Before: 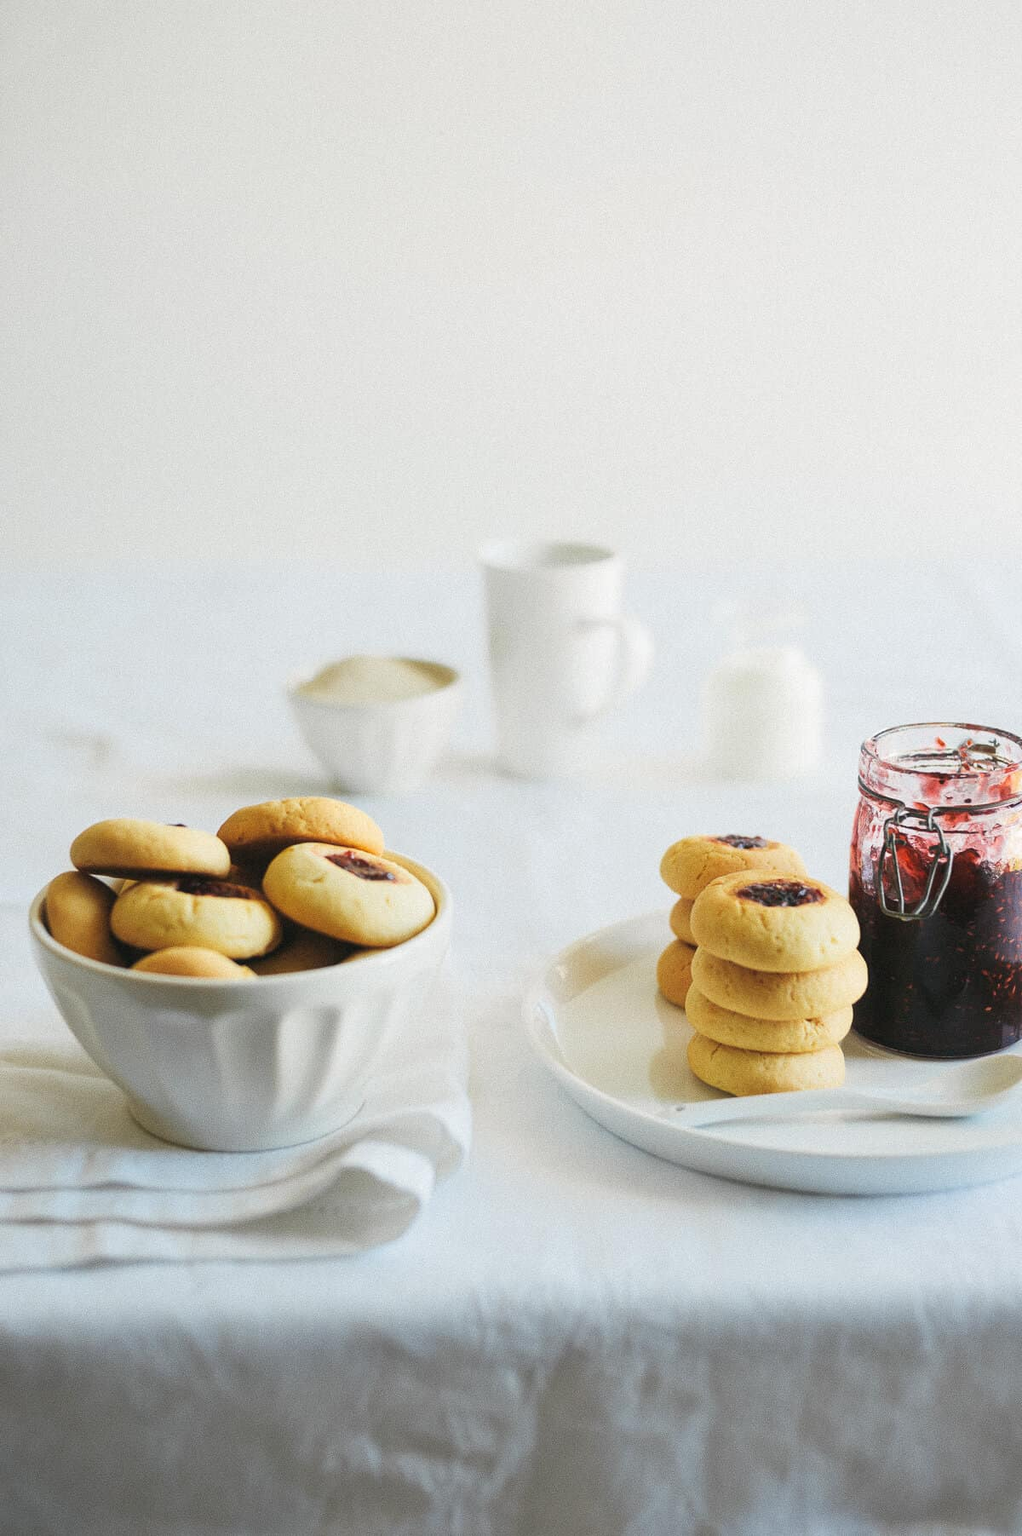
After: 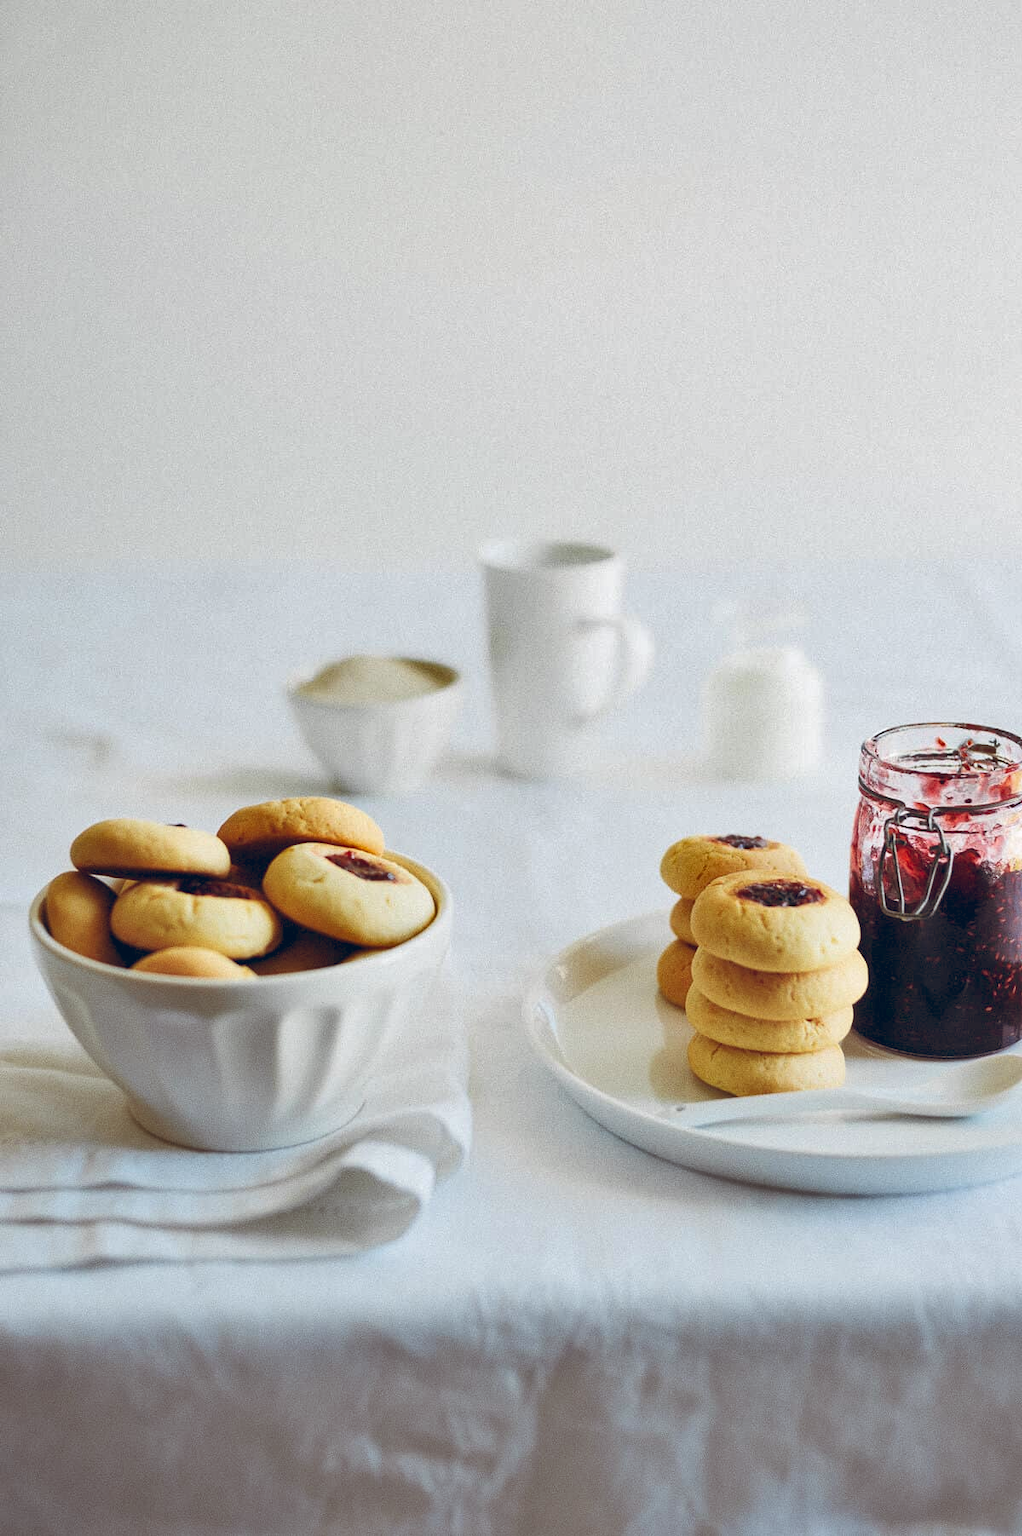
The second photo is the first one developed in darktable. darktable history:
fill light: on, module defaults
shadows and highlights: low approximation 0.01, soften with gaussian
color balance rgb: shadows lift › chroma 9.92%, shadows lift › hue 45.12°, power › luminance 3.26%, power › hue 231.93°, global offset › luminance 0.4%, global offset › chroma 0.21%, global offset › hue 255.02°
exposure: black level correction 0.009, compensate highlight preservation false
